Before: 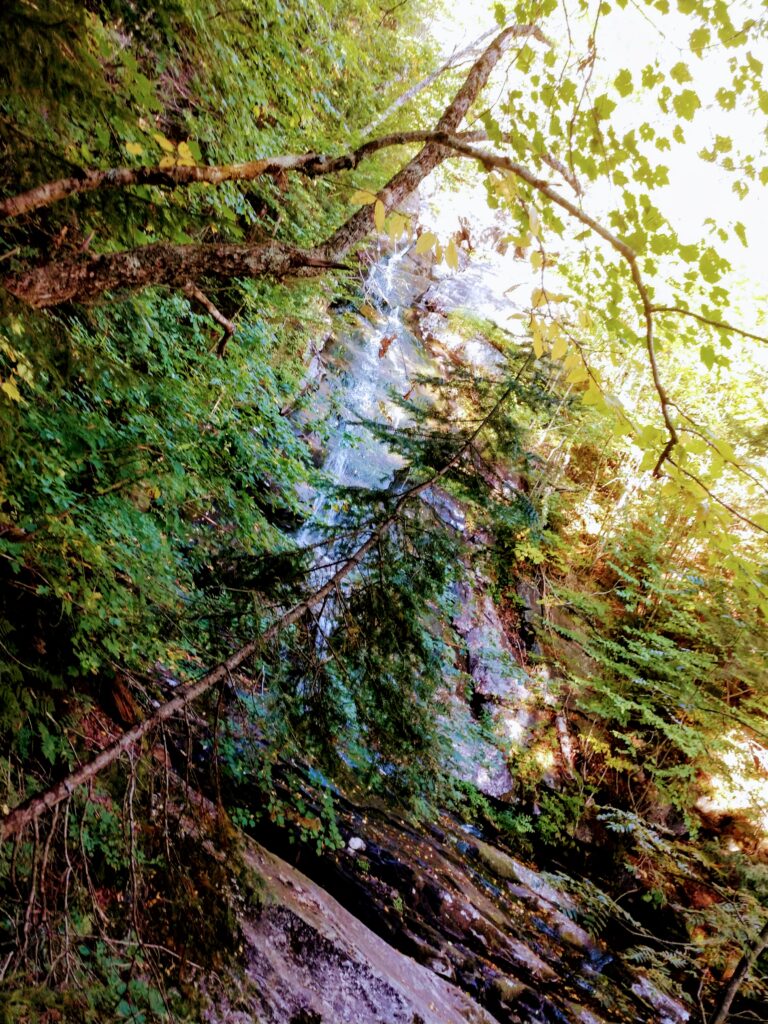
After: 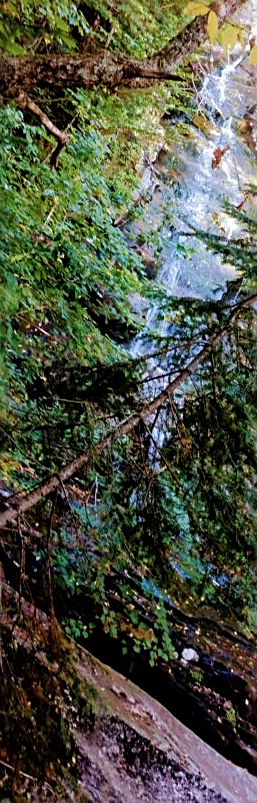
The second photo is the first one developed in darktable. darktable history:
sharpen: on, module defaults
crop and rotate: left 21.77%, top 18.528%, right 44.676%, bottom 2.997%
